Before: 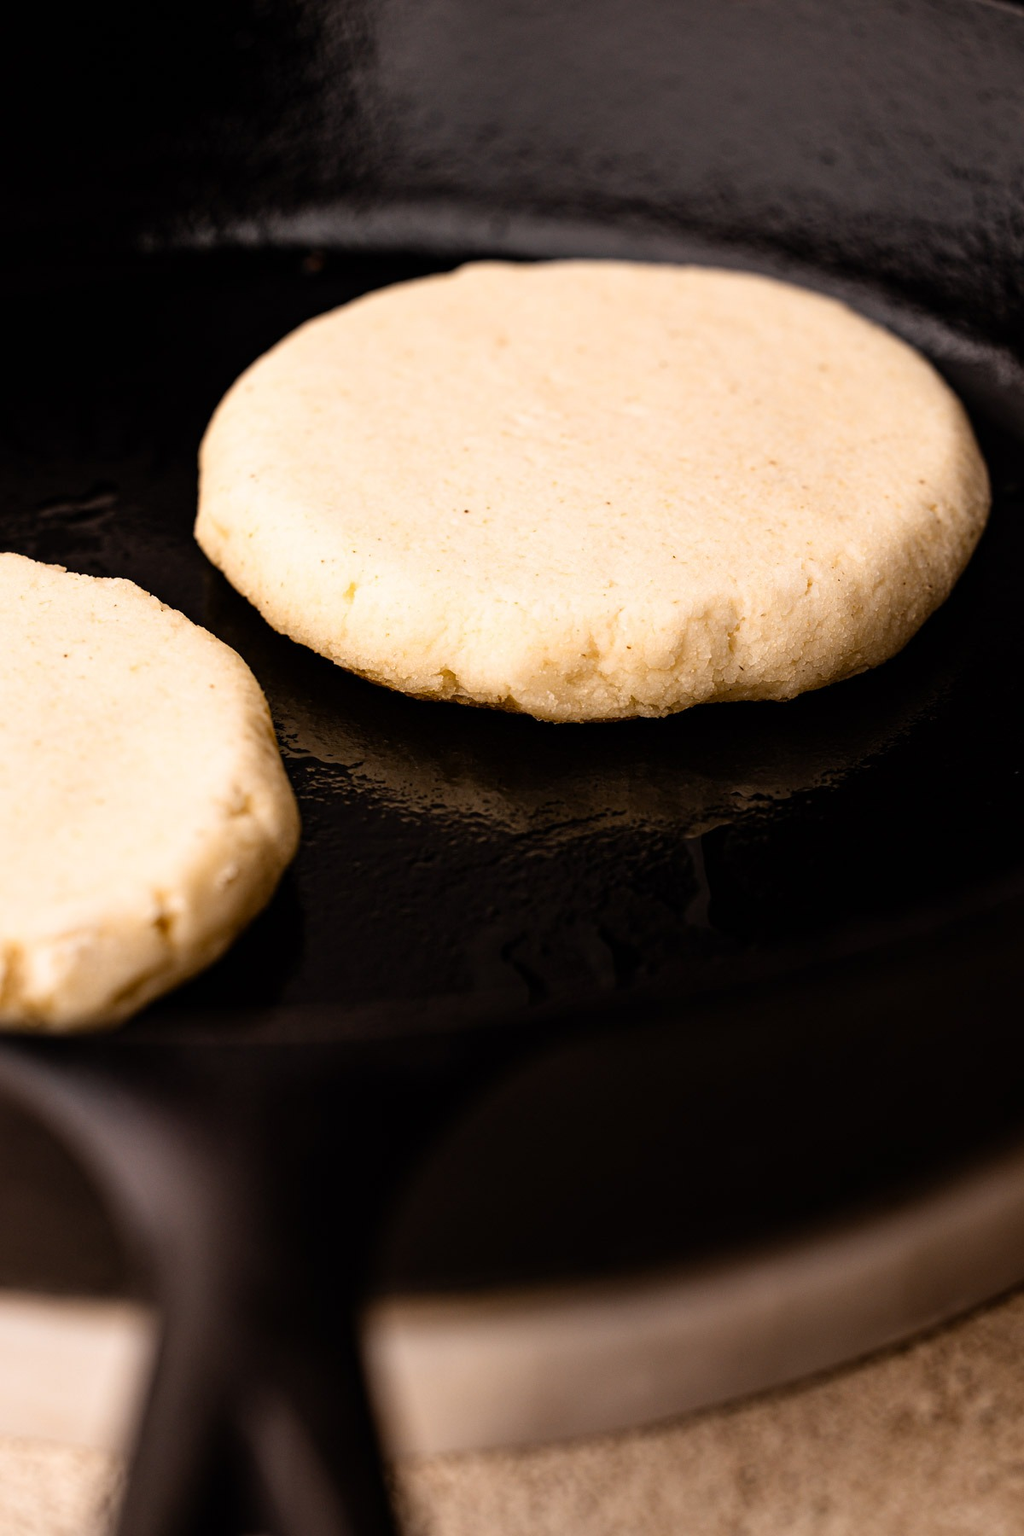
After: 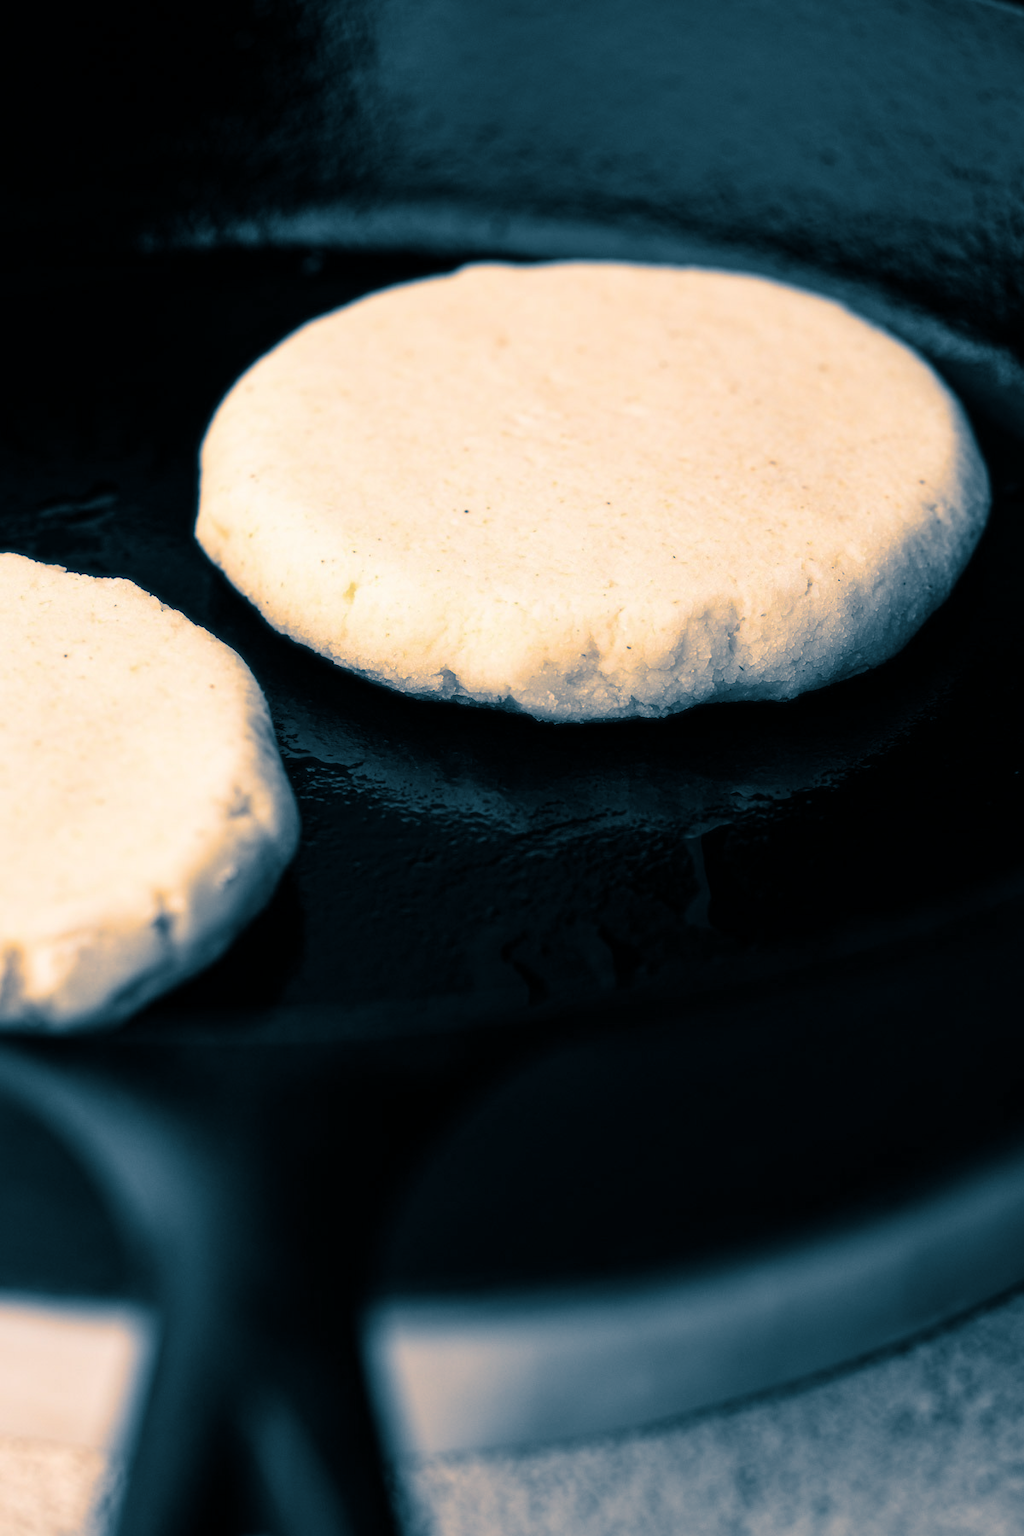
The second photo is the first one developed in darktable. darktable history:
soften: size 10%, saturation 50%, brightness 0.2 EV, mix 10%
split-toning: shadows › hue 212.4°, balance -70
